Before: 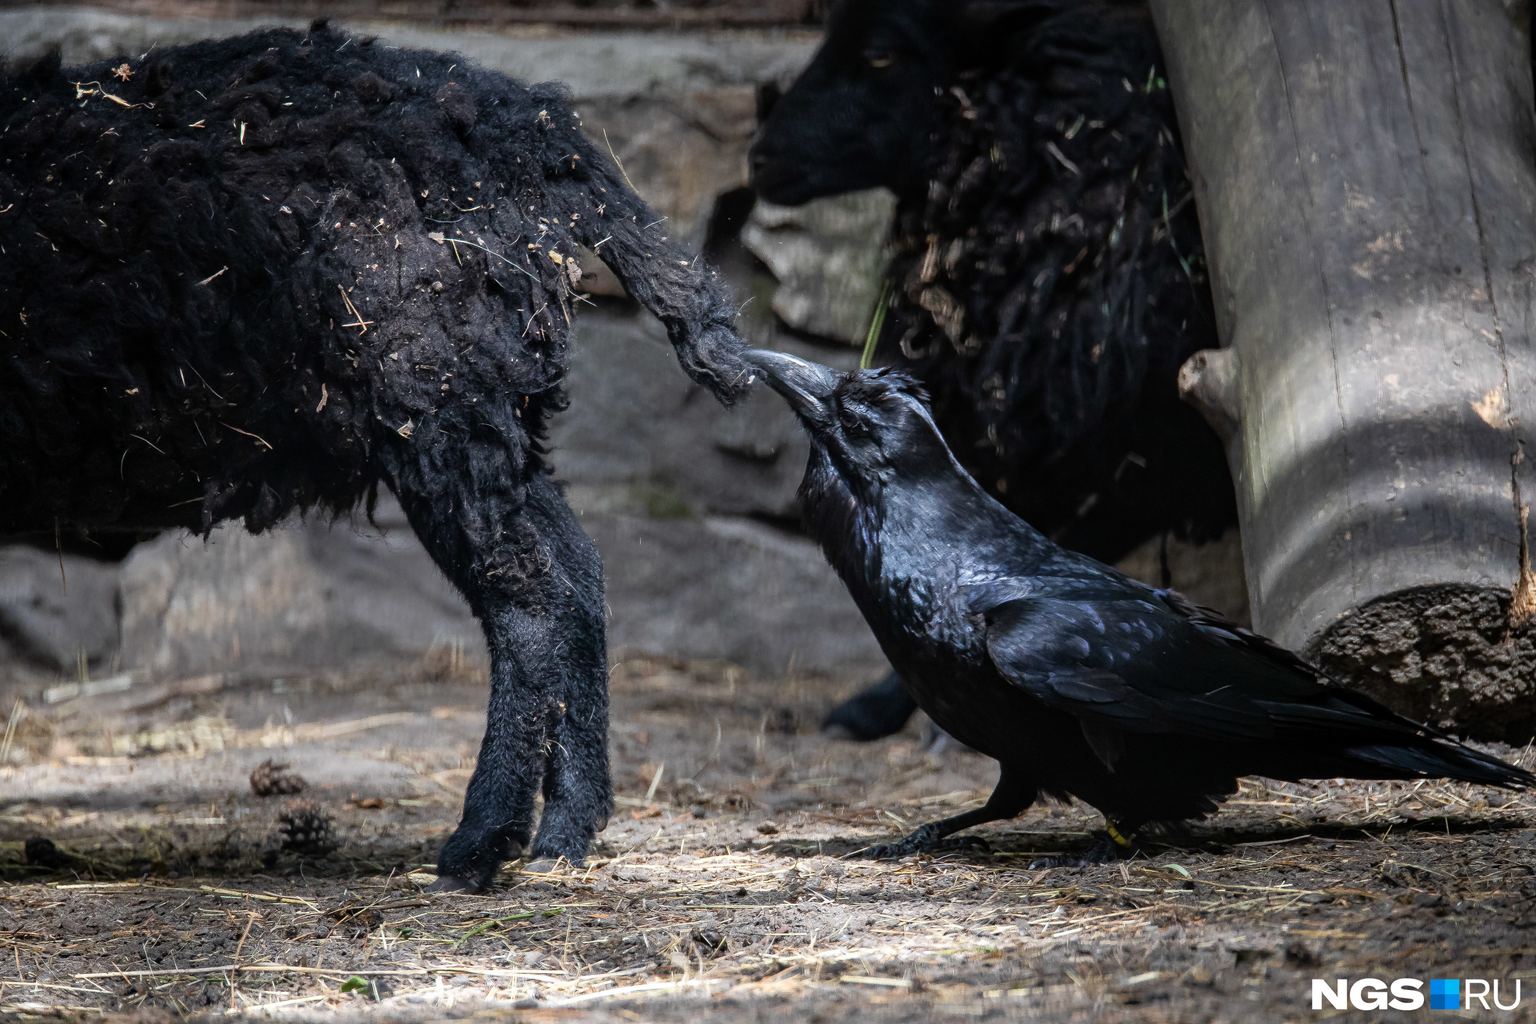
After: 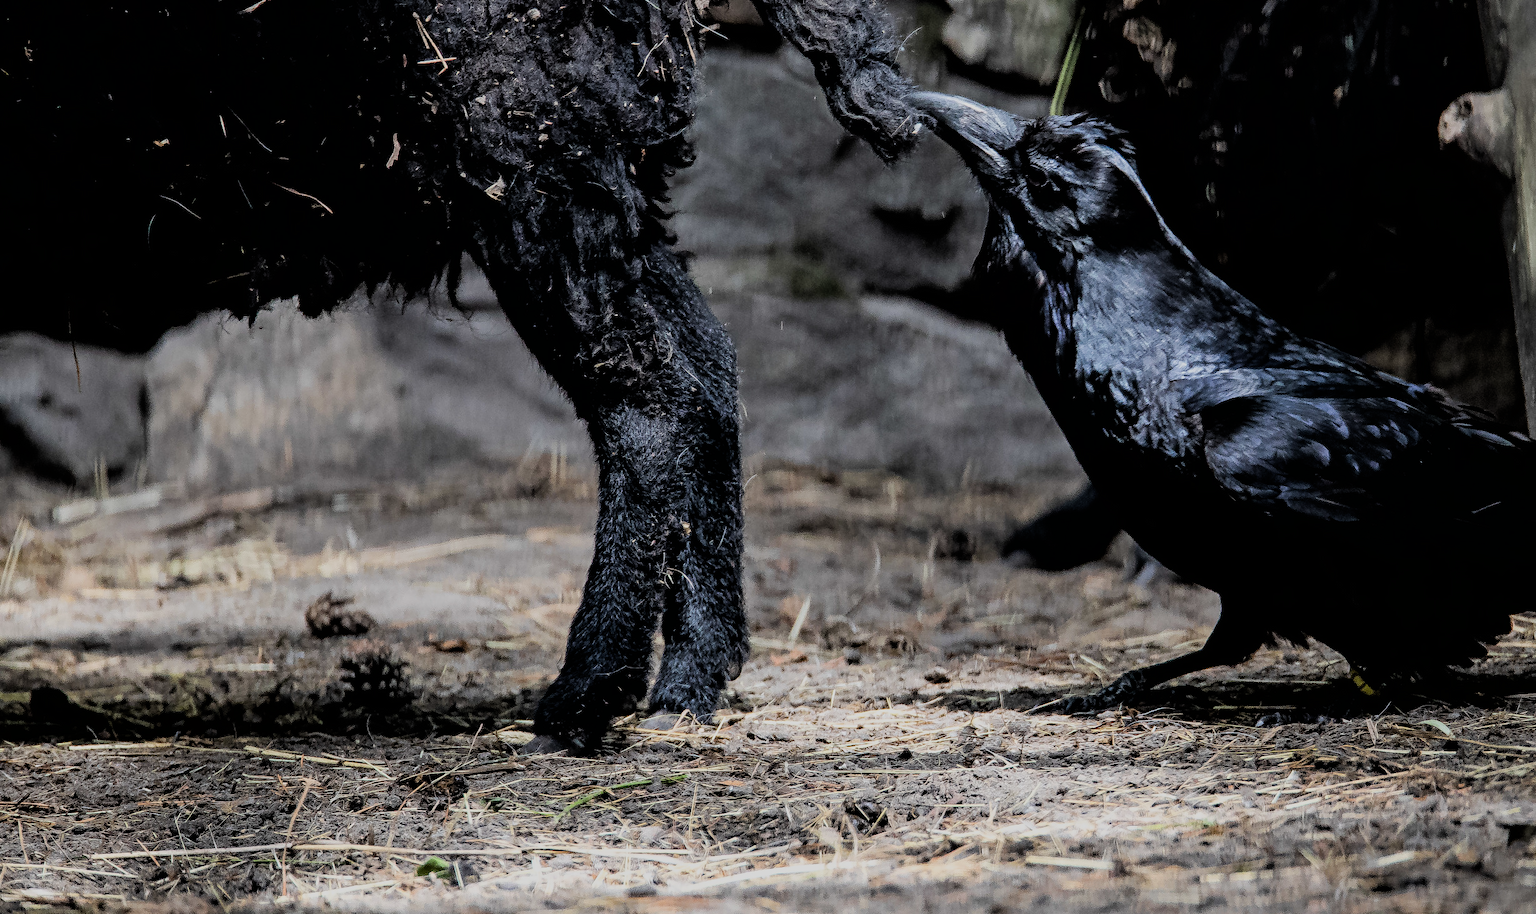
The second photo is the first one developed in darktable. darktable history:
filmic rgb: black relative exposure -4.16 EV, white relative exposure 5.14 EV, hardness 2.13, contrast 1.158
contrast equalizer: octaves 7, y [[0.5, 0.504, 0.515, 0.527, 0.535, 0.534], [0.5 ×6], [0.491, 0.387, 0.179, 0.068, 0.068, 0.068], [0 ×5, 0.023], [0 ×6]]
crop: top 26.807%, right 18.04%
